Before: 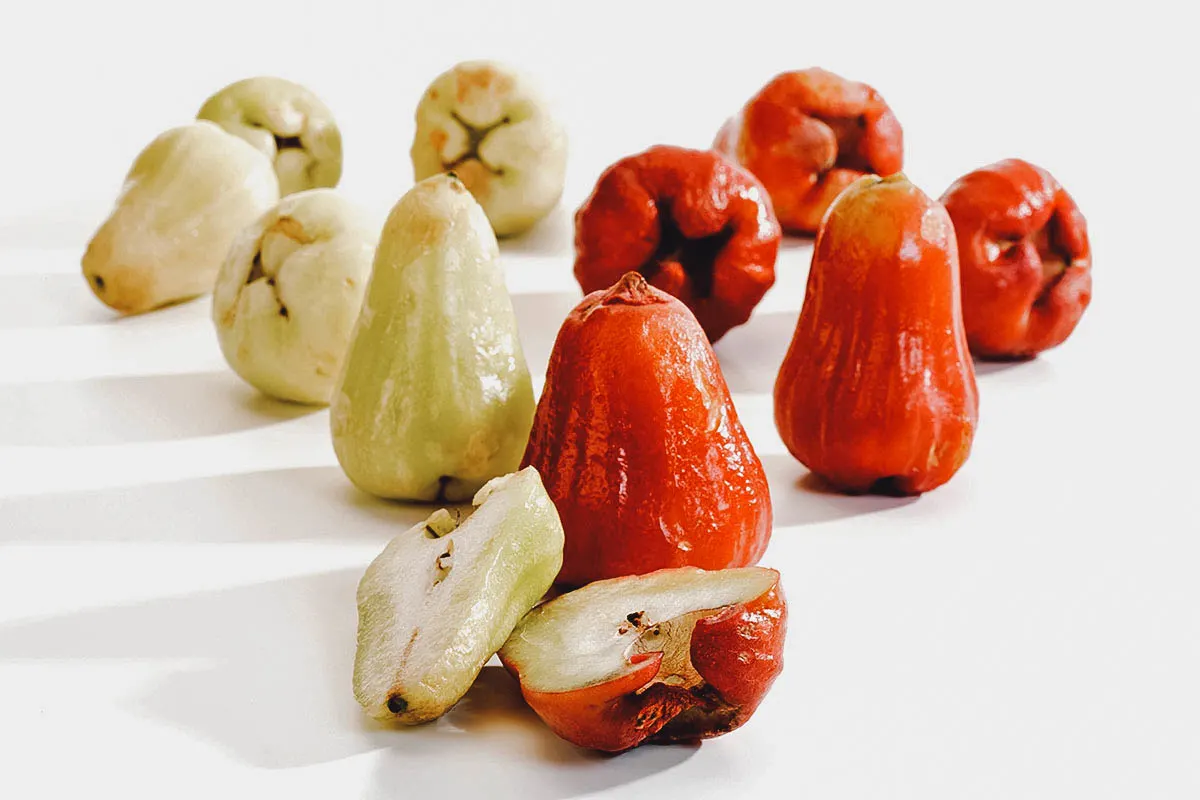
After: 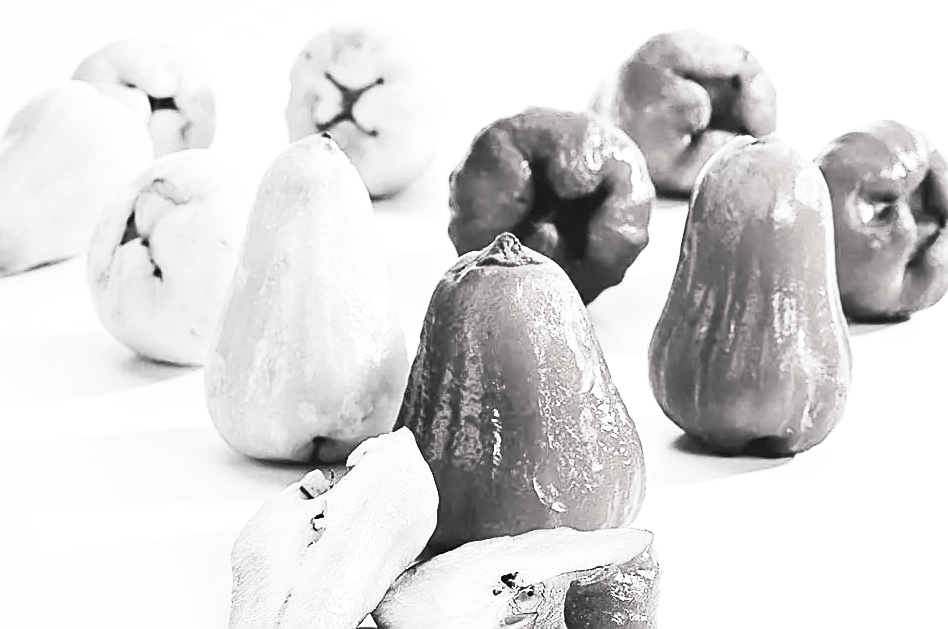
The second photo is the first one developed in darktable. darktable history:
base curve: curves: ch0 [(0, 0) (0.472, 0.508) (1, 1)], preserve colors none
local contrast: highlights 100%, shadows 98%, detail 119%, midtone range 0.2
sharpen: on, module defaults
contrast brightness saturation: contrast 0.518, brightness 0.484, saturation -0.984
crop and rotate: left 10.506%, top 5.047%, right 10.433%, bottom 16.272%
